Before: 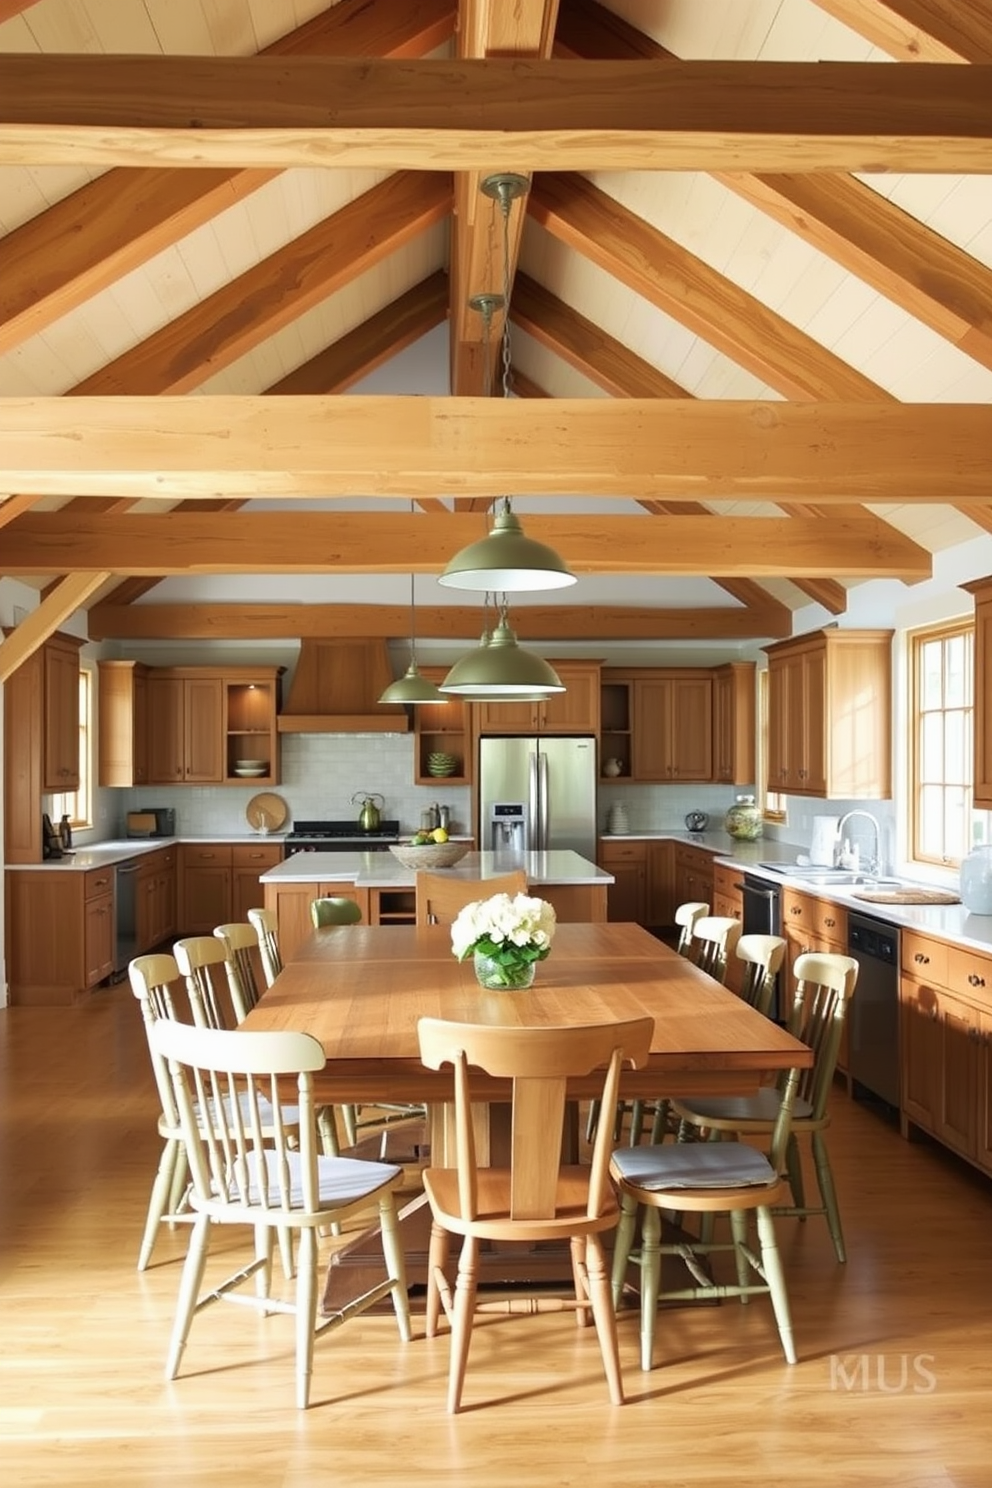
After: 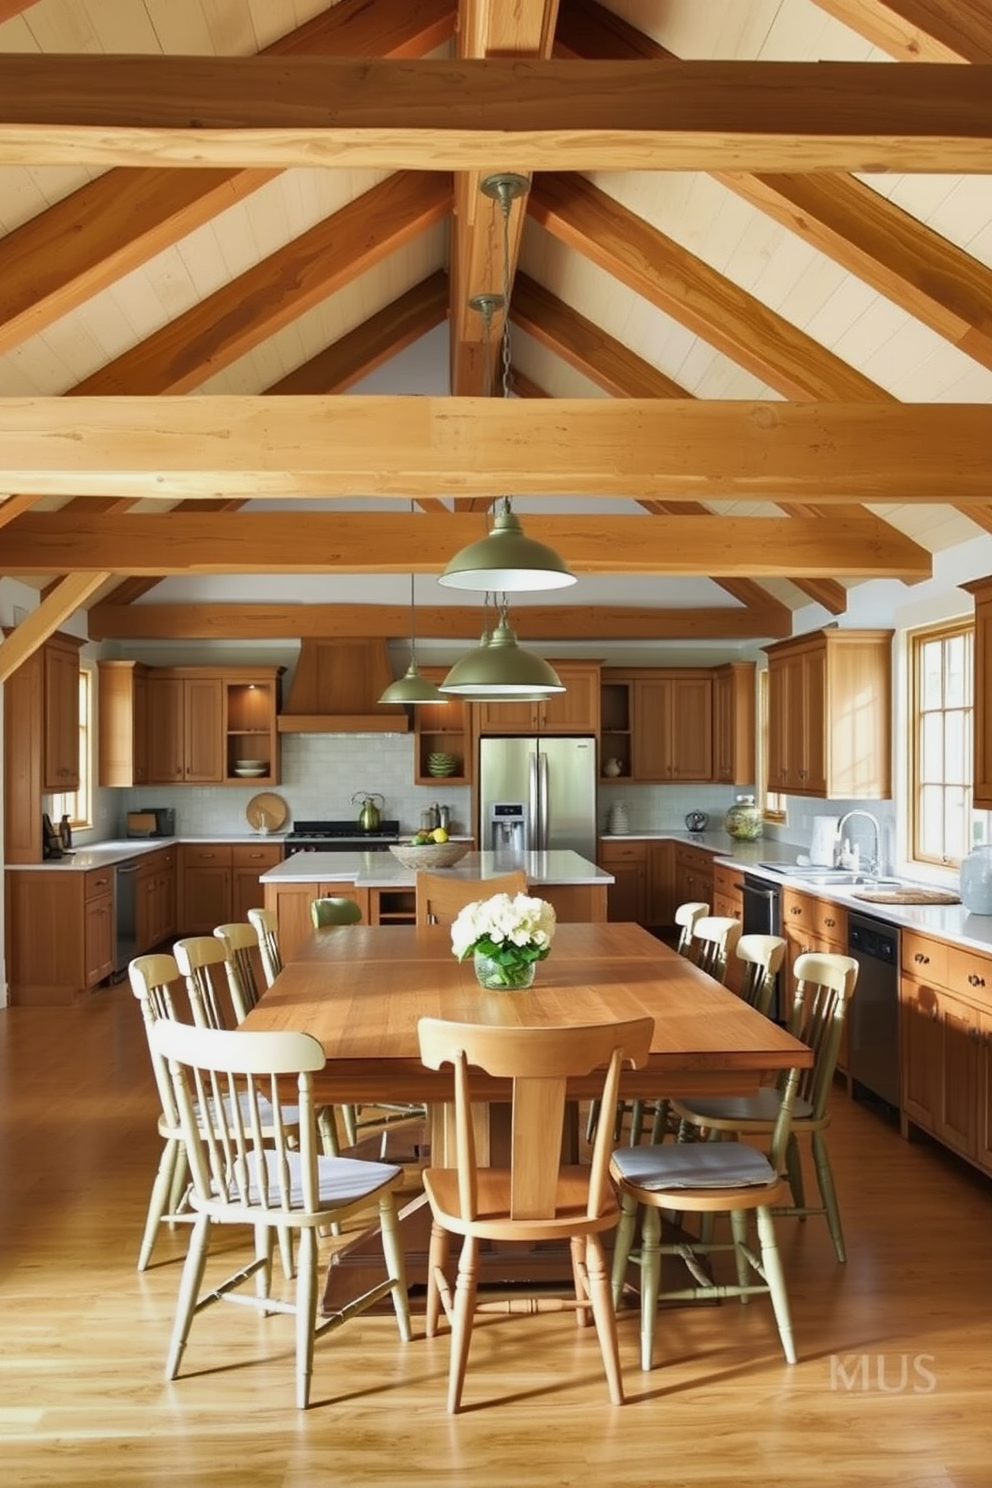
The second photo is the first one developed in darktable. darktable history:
shadows and highlights: white point adjustment -3.62, highlights -63.34, soften with gaussian
